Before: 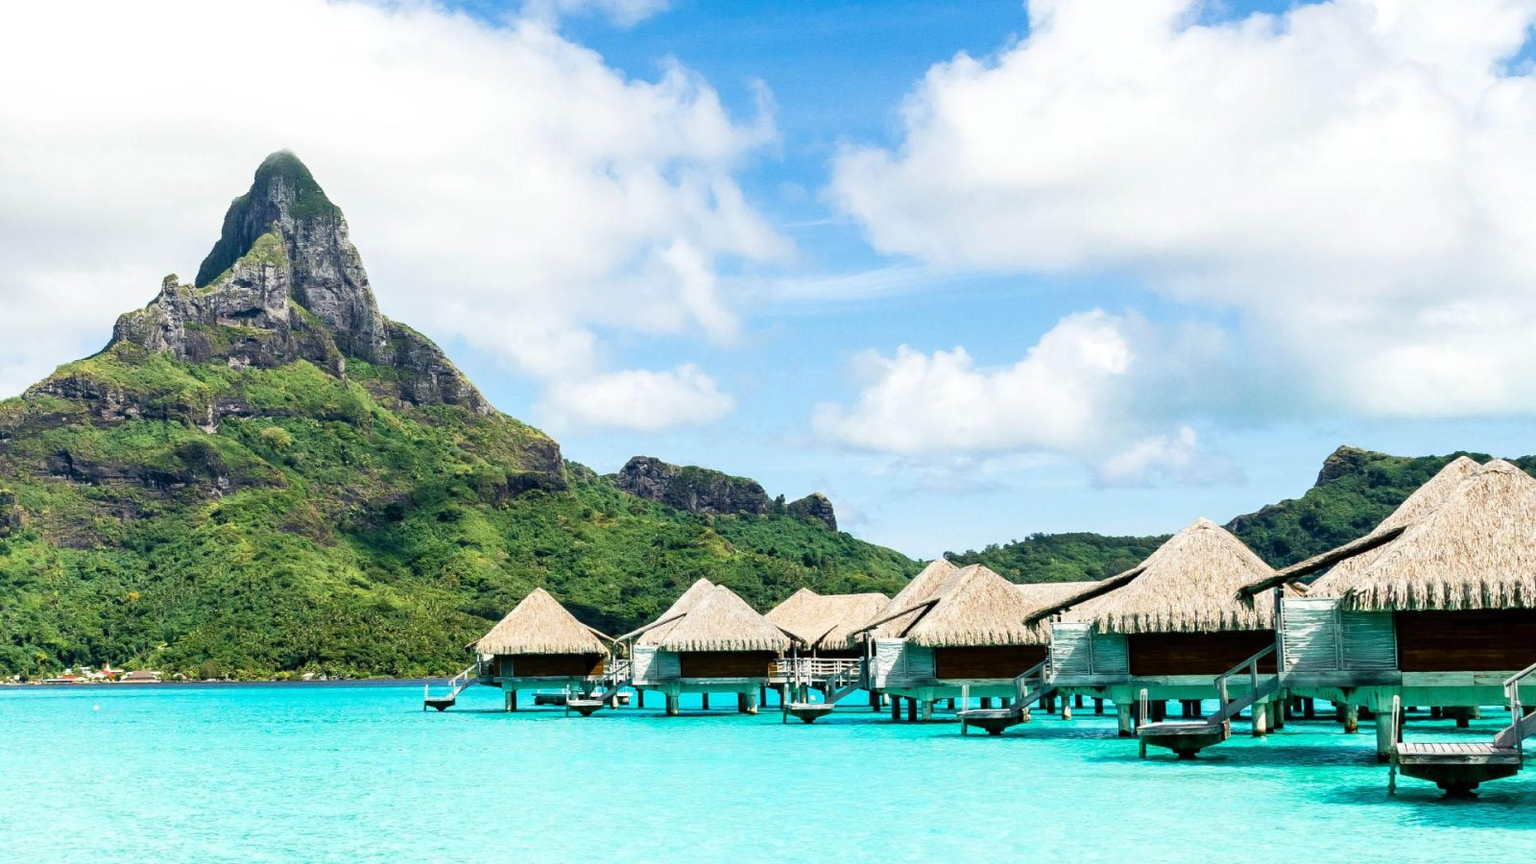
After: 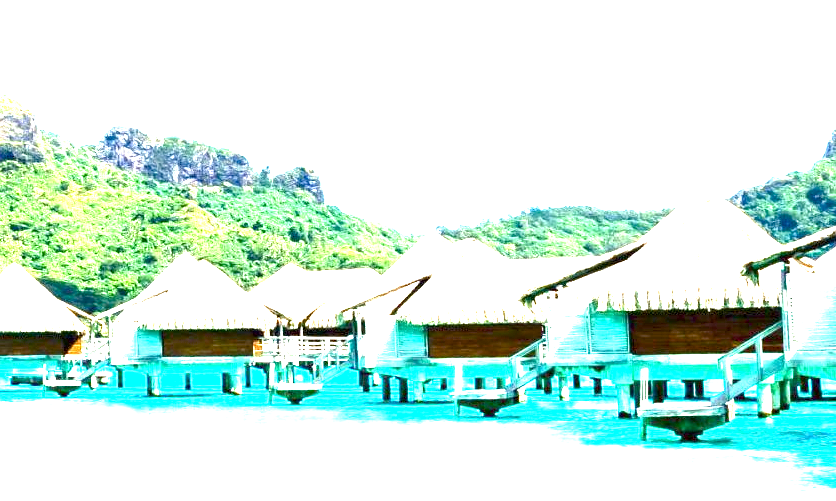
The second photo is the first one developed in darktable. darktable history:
crop: left 34.219%, top 38.837%, right 13.529%, bottom 5.42%
exposure: exposure 3.065 EV, compensate highlight preservation false
color balance rgb: shadows lift › luminance 0.974%, shadows lift › chroma 0.337%, shadows lift › hue 22.83°, perceptual saturation grading › global saturation 20.594%, perceptual saturation grading › highlights -19.944%, perceptual saturation grading › shadows 29.868%
